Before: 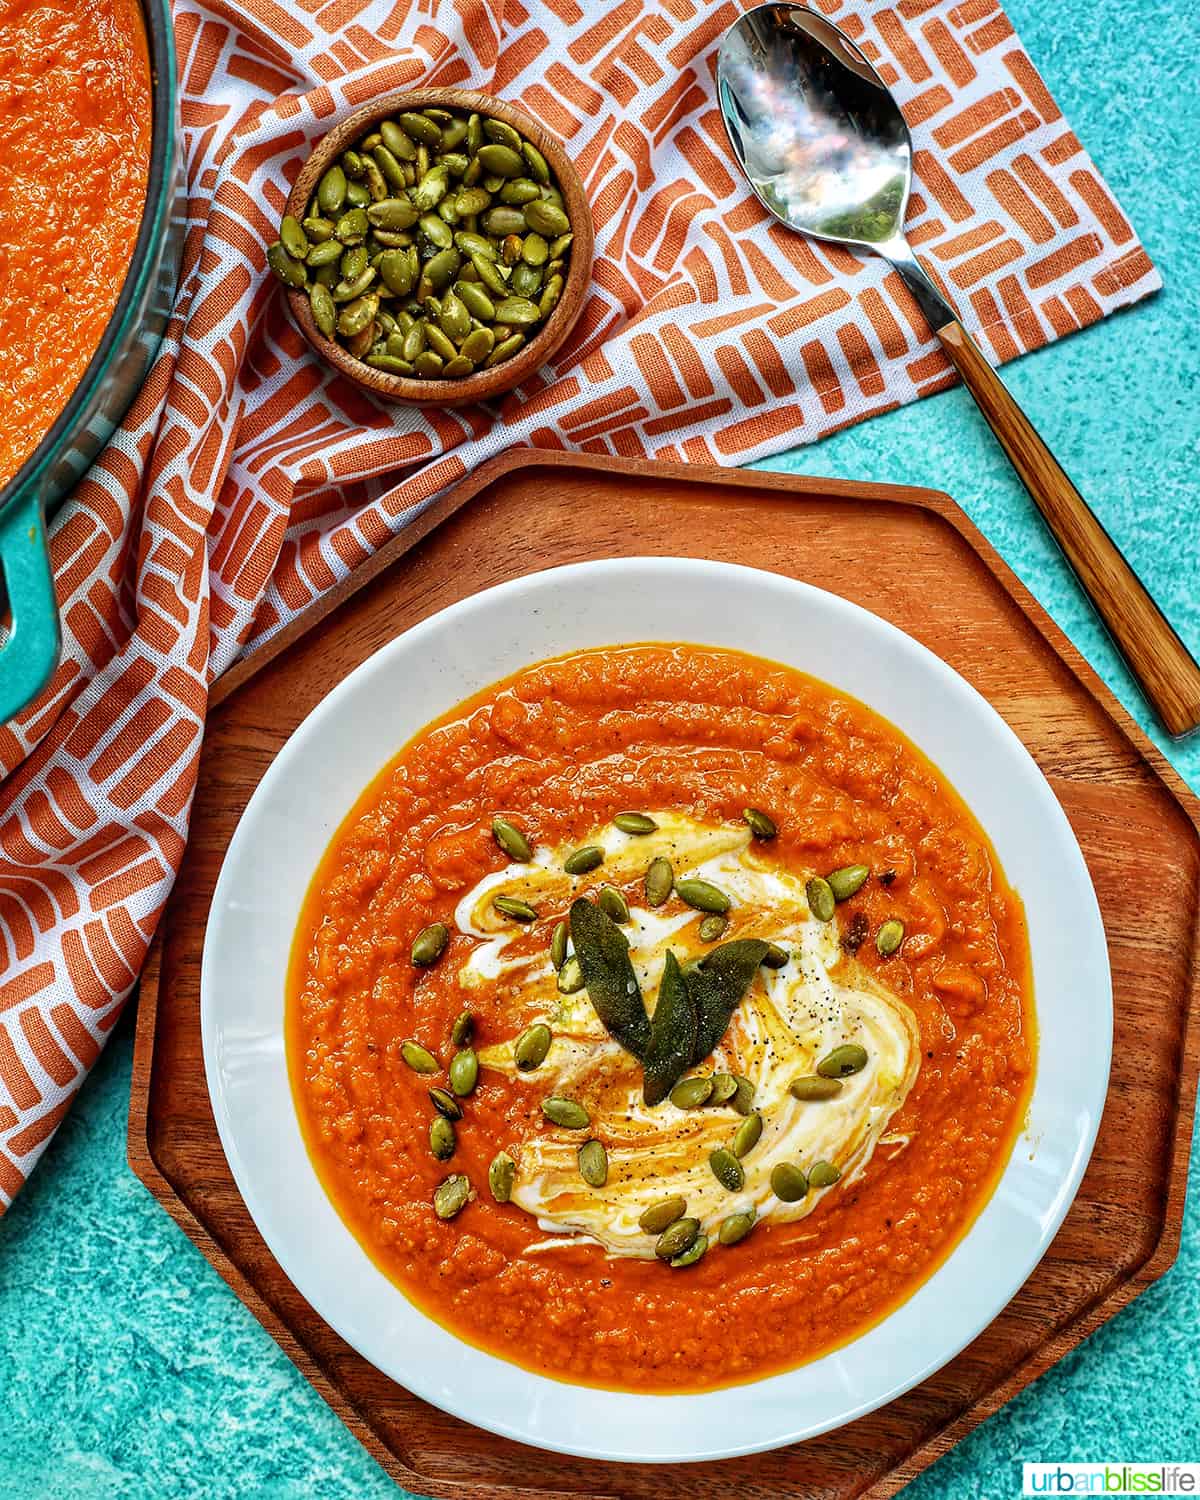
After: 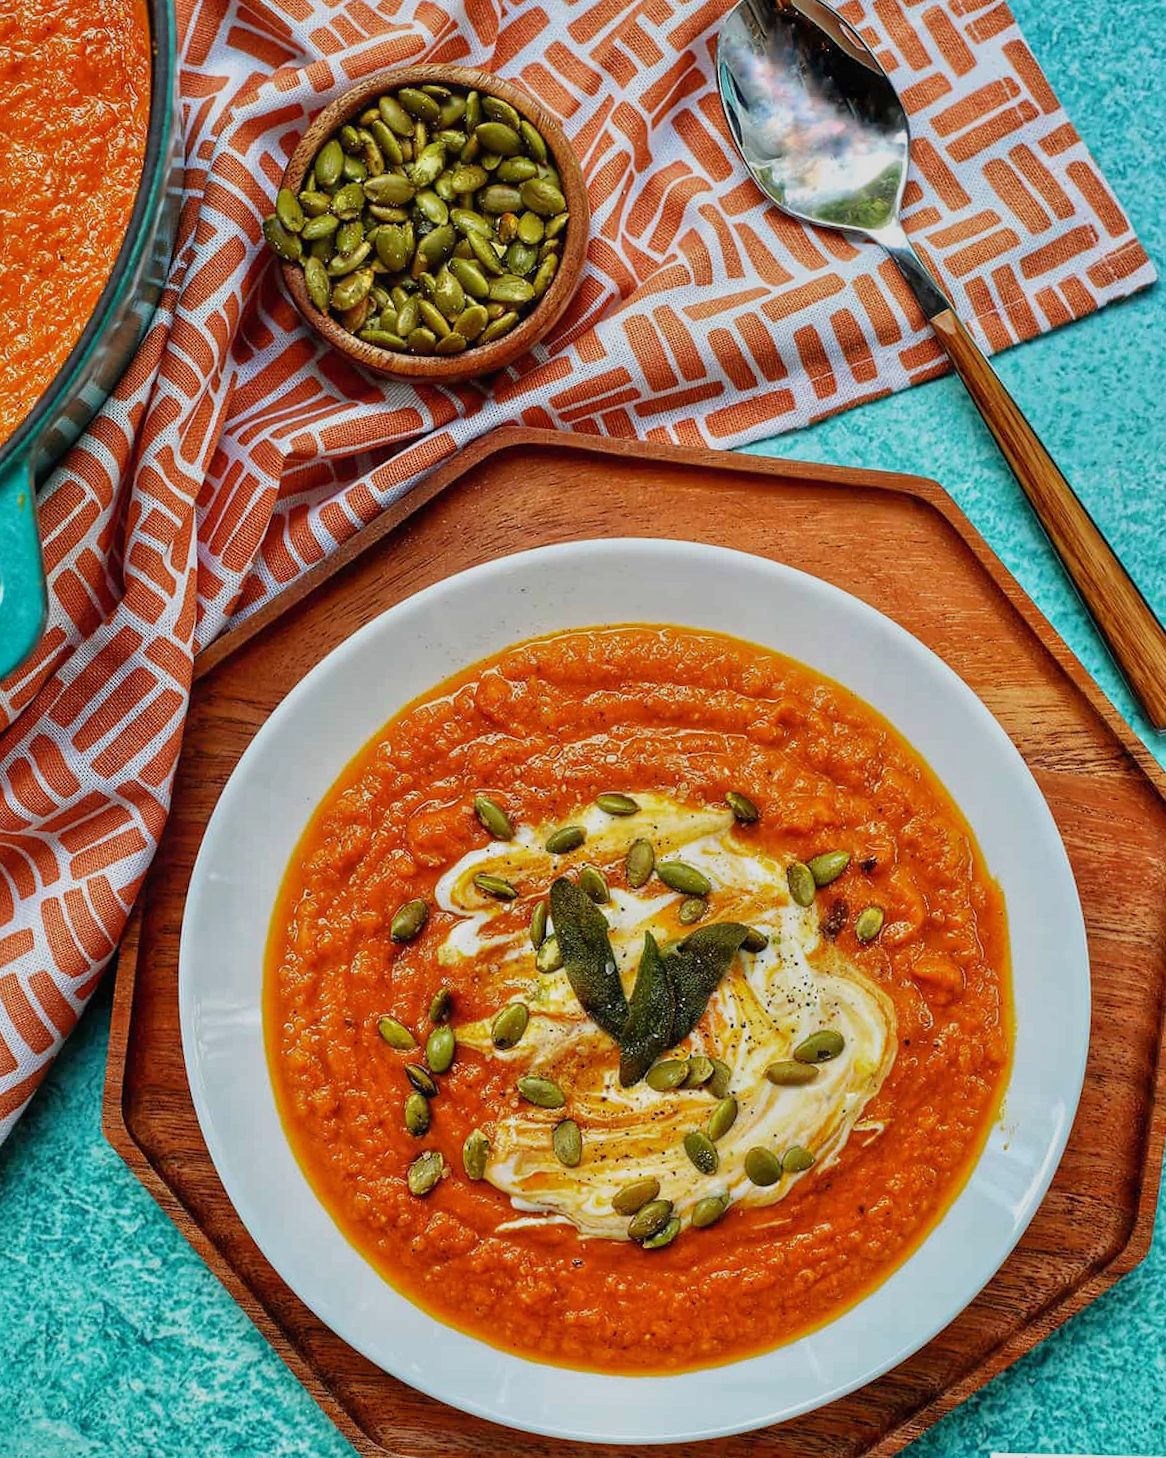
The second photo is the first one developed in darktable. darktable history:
contrast equalizer: octaves 7, y [[0.513, 0.565, 0.608, 0.562, 0.512, 0.5], [0.5 ×6], [0.5, 0.5, 0.5, 0.528, 0.598, 0.658], [0 ×6], [0 ×6]], mix -0.105
tone equalizer: -8 EV -0.002 EV, -7 EV 0.003 EV, -6 EV -0.017 EV, -5 EV 0.017 EV, -4 EV -0.017 EV, -3 EV 0.023 EV, -2 EV -0.084 EV, -1 EV -0.283 EV, +0 EV -0.557 EV
exposure: exposure 0.128 EV, compensate highlight preservation false
crop and rotate: angle -1.33°
